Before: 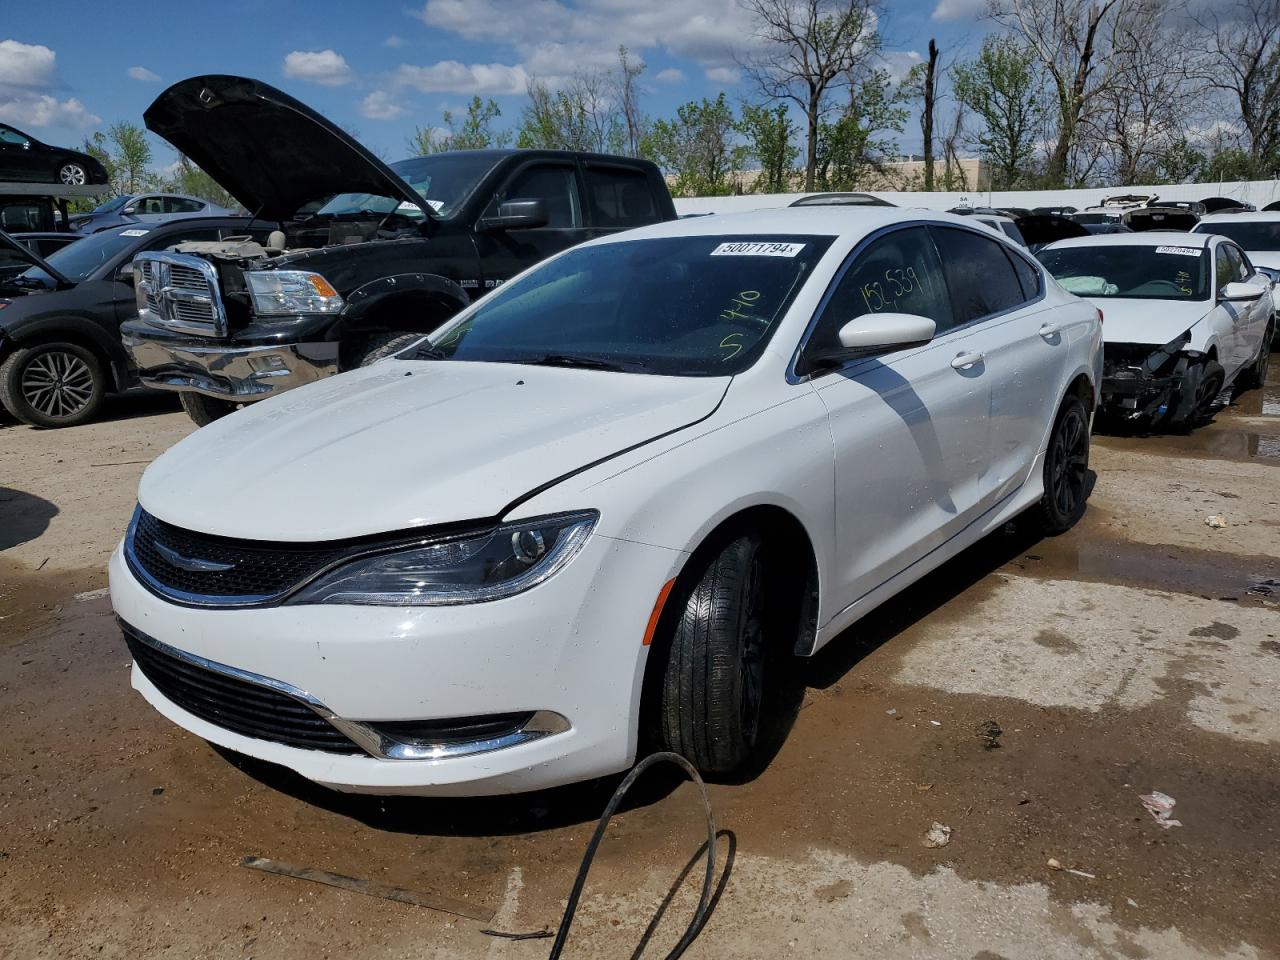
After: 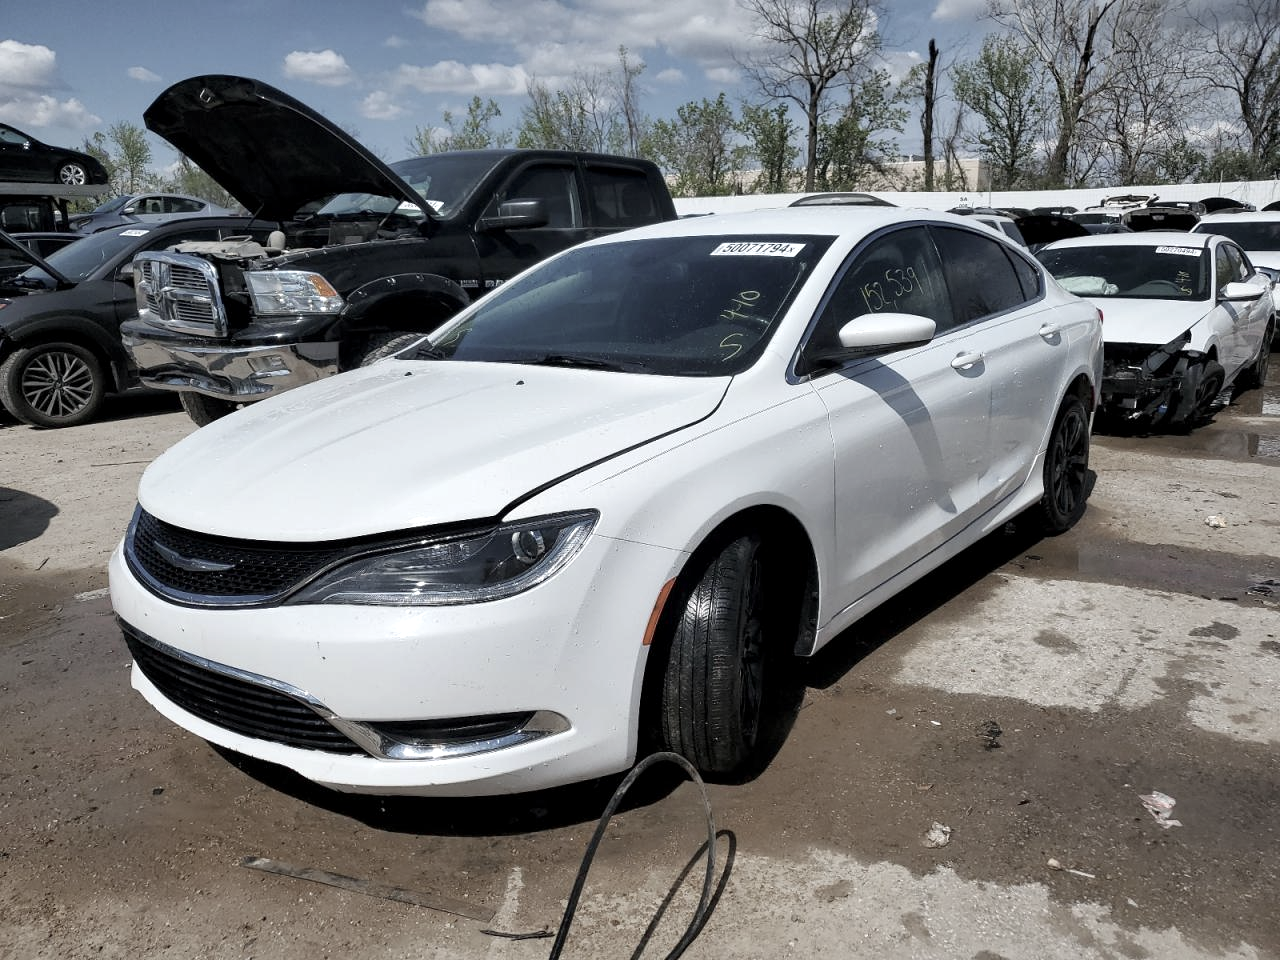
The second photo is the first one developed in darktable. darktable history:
rotate and perspective: automatic cropping off
exposure: black level correction 0.001, exposure 0.5 EV, compensate exposure bias true, compensate highlight preservation false
color zones: curves: ch0 [(0, 0.6) (0.129, 0.508) (0.193, 0.483) (0.429, 0.5) (0.571, 0.5) (0.714, 0.5) (0.857, 0.5) (1, 0.6)]; ch1 [(0, 0.481) (0.112, 0.245) (0.213, 0.223) (0.429, 0.233) (0.571, 0.231) (0.683, 0.242) (0.857, 0.296) (1, 0.481)]
